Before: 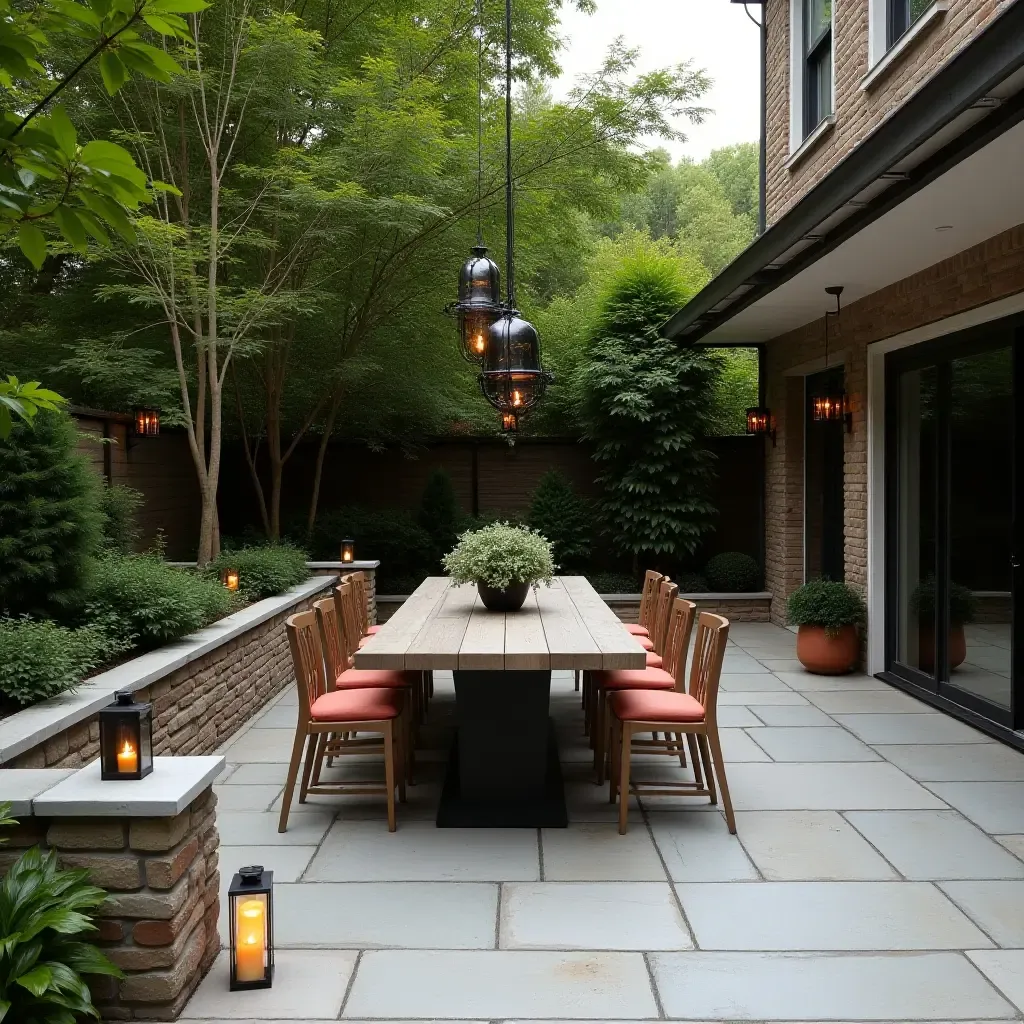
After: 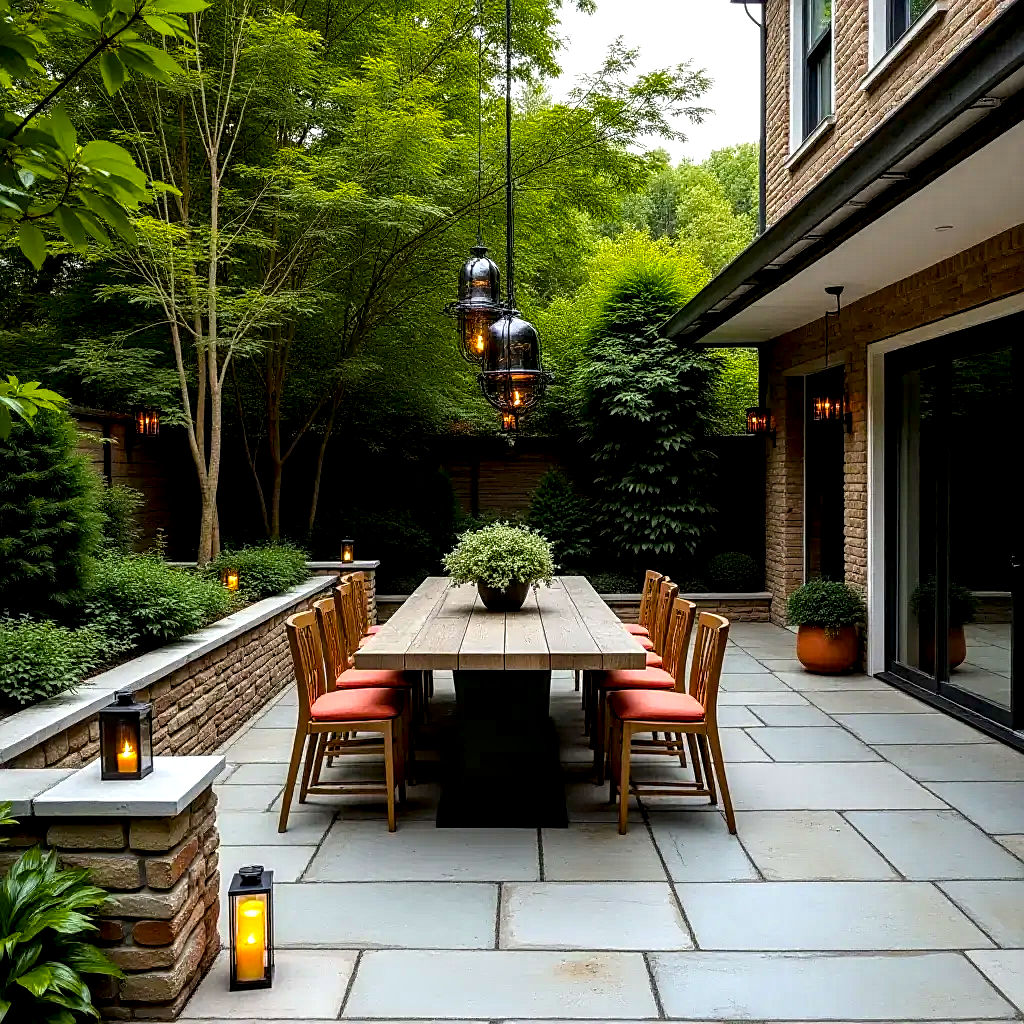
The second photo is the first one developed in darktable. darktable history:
sharpen: on, module defaults
color balance rgb: power › hue 329.72°, linear chroma grading › global chroma 25.205%, perceptual saturation grading › global saturation 30.11%, global vibrance 11.004%
local contrast: highlights 16%, detail 187%
